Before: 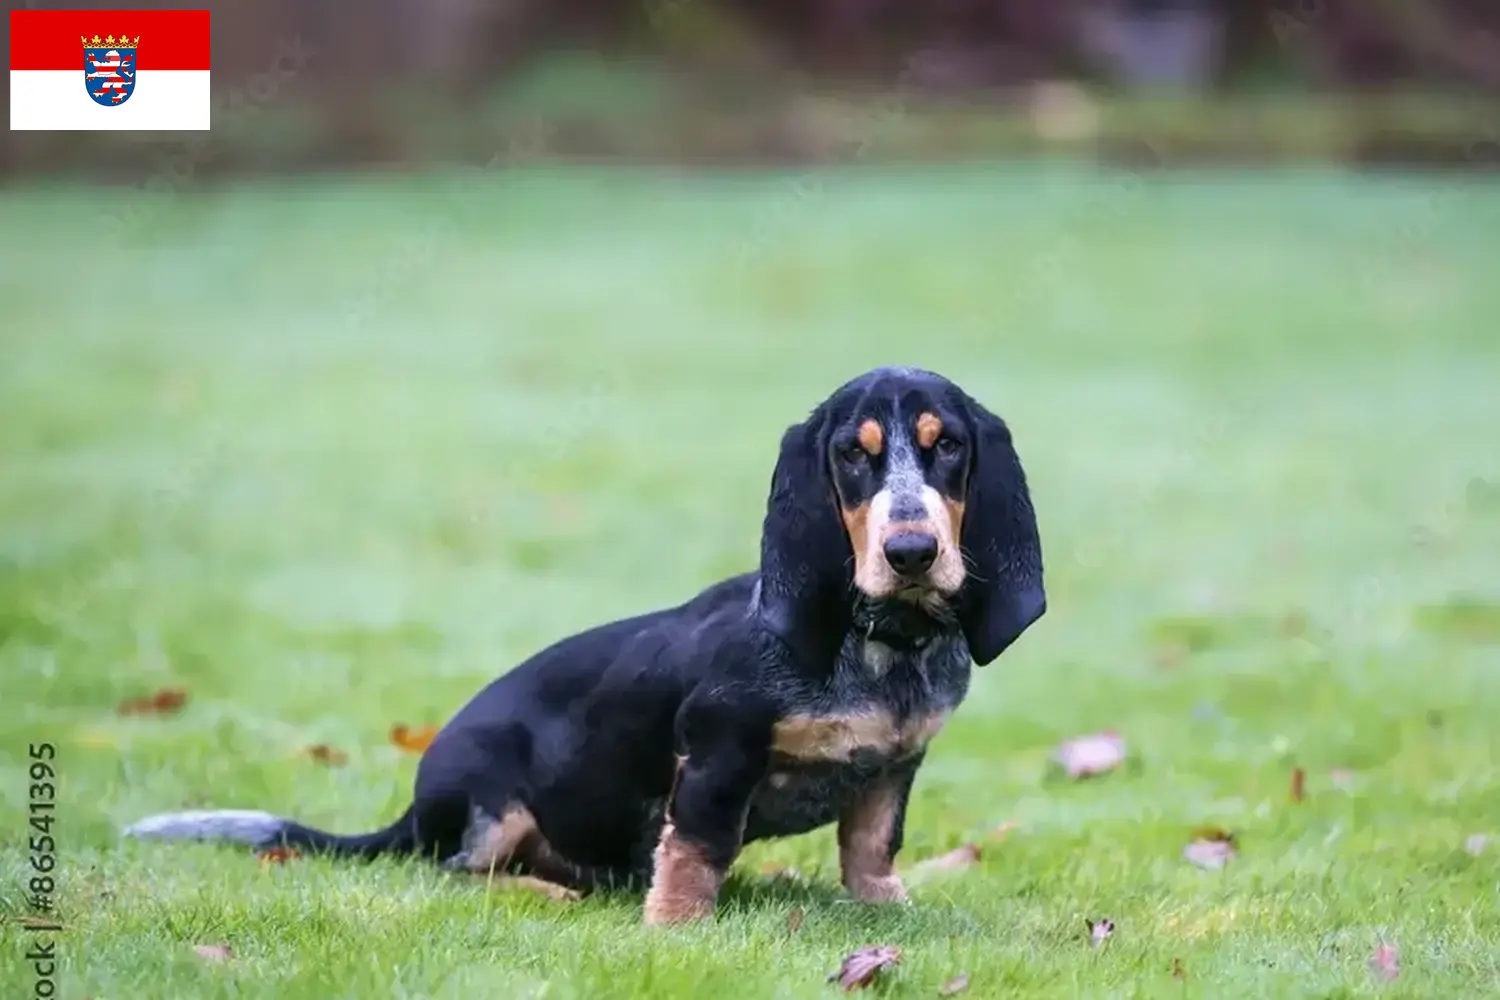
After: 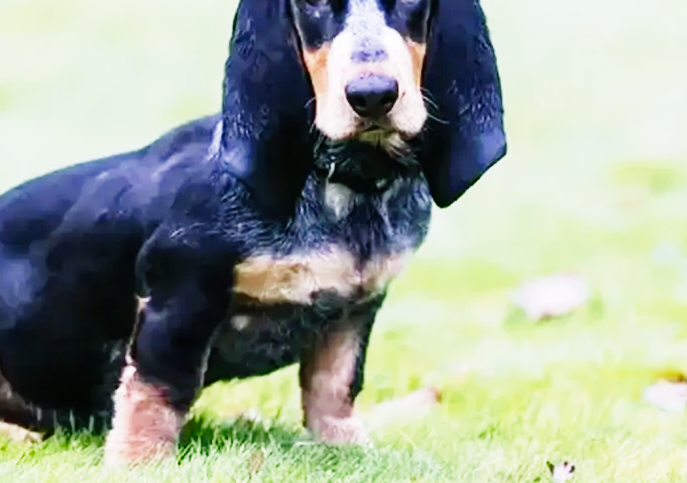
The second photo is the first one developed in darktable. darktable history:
crop: left 35.976%, top 45.819%, right 18.162%, bottom 5.807%
local contrast: mode bilateral grid, contrast 100, coarseness 100, detail 94%, midtone range 0.2
base curve: curves: ch0 [(0, 0) (0, 0.001) (0.001, 0.001) (0.004, 0.002) (0.007, 0.004) (0.015, 0.013) (0.033, 0.045) (0.052, 0.096) (0.075, 0.17) (0.099, 0.241) (0.163, 0.42) (0.219, 0.55) (0.259, 0.616) (0.327, 0.722) (0.365, 0.765) (0.522, 0.873) (0.547, 0.881) (0.689, 0.919) (0.826, 0.952) (1, 1)], preserve colors none
